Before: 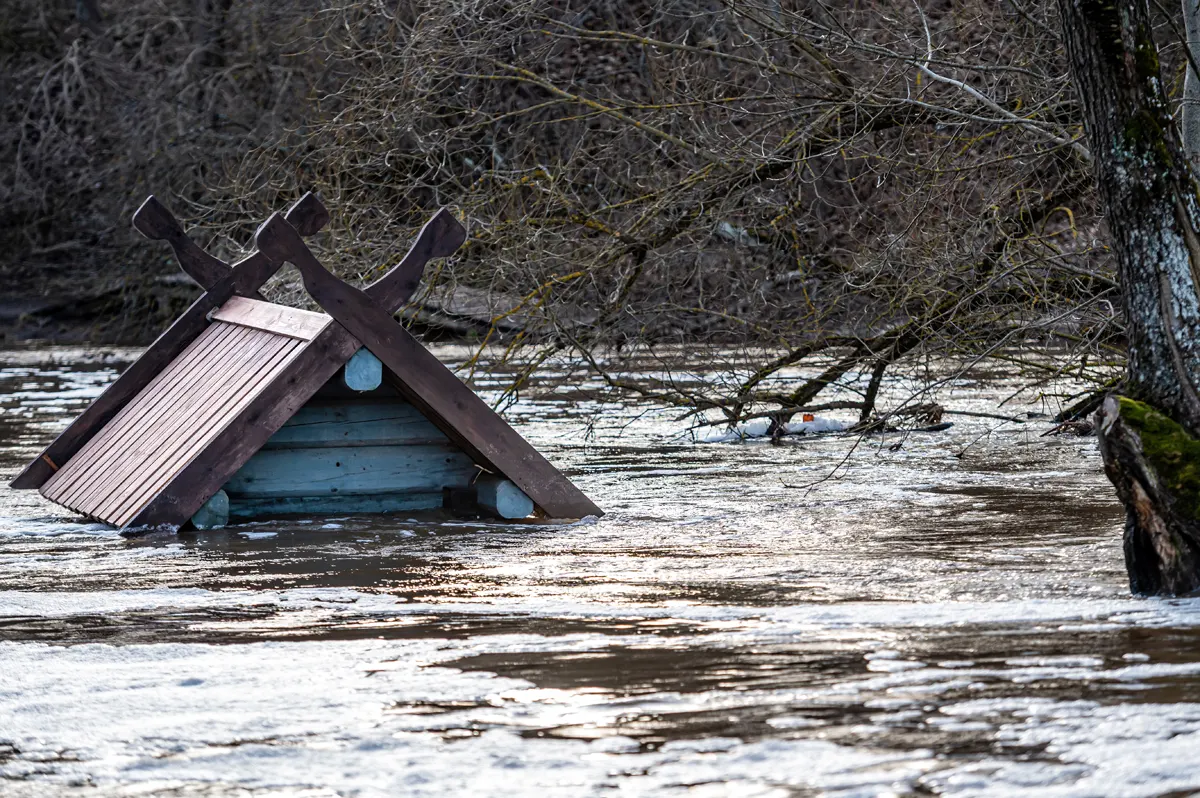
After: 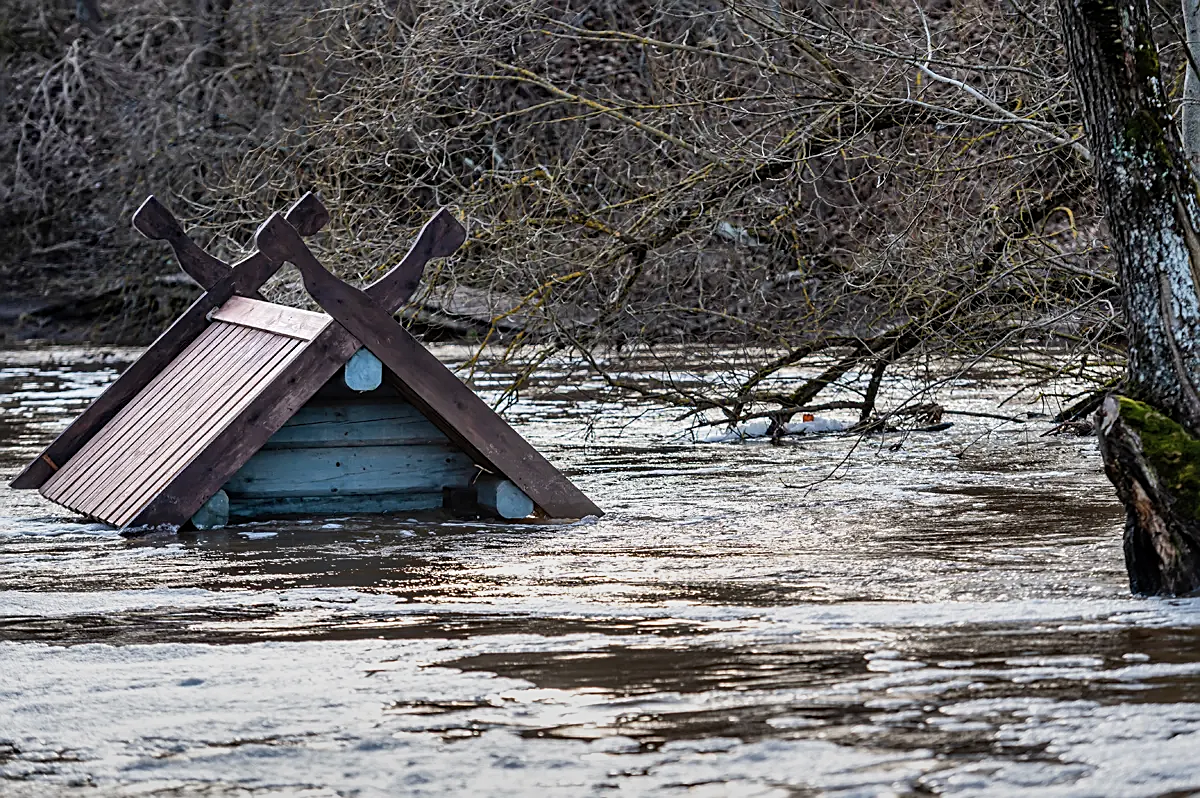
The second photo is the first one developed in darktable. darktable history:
shadows and highlights: soften with gaussian
sharpen: on, module defaults
graduated density: rotation -180°, offset 27.42
